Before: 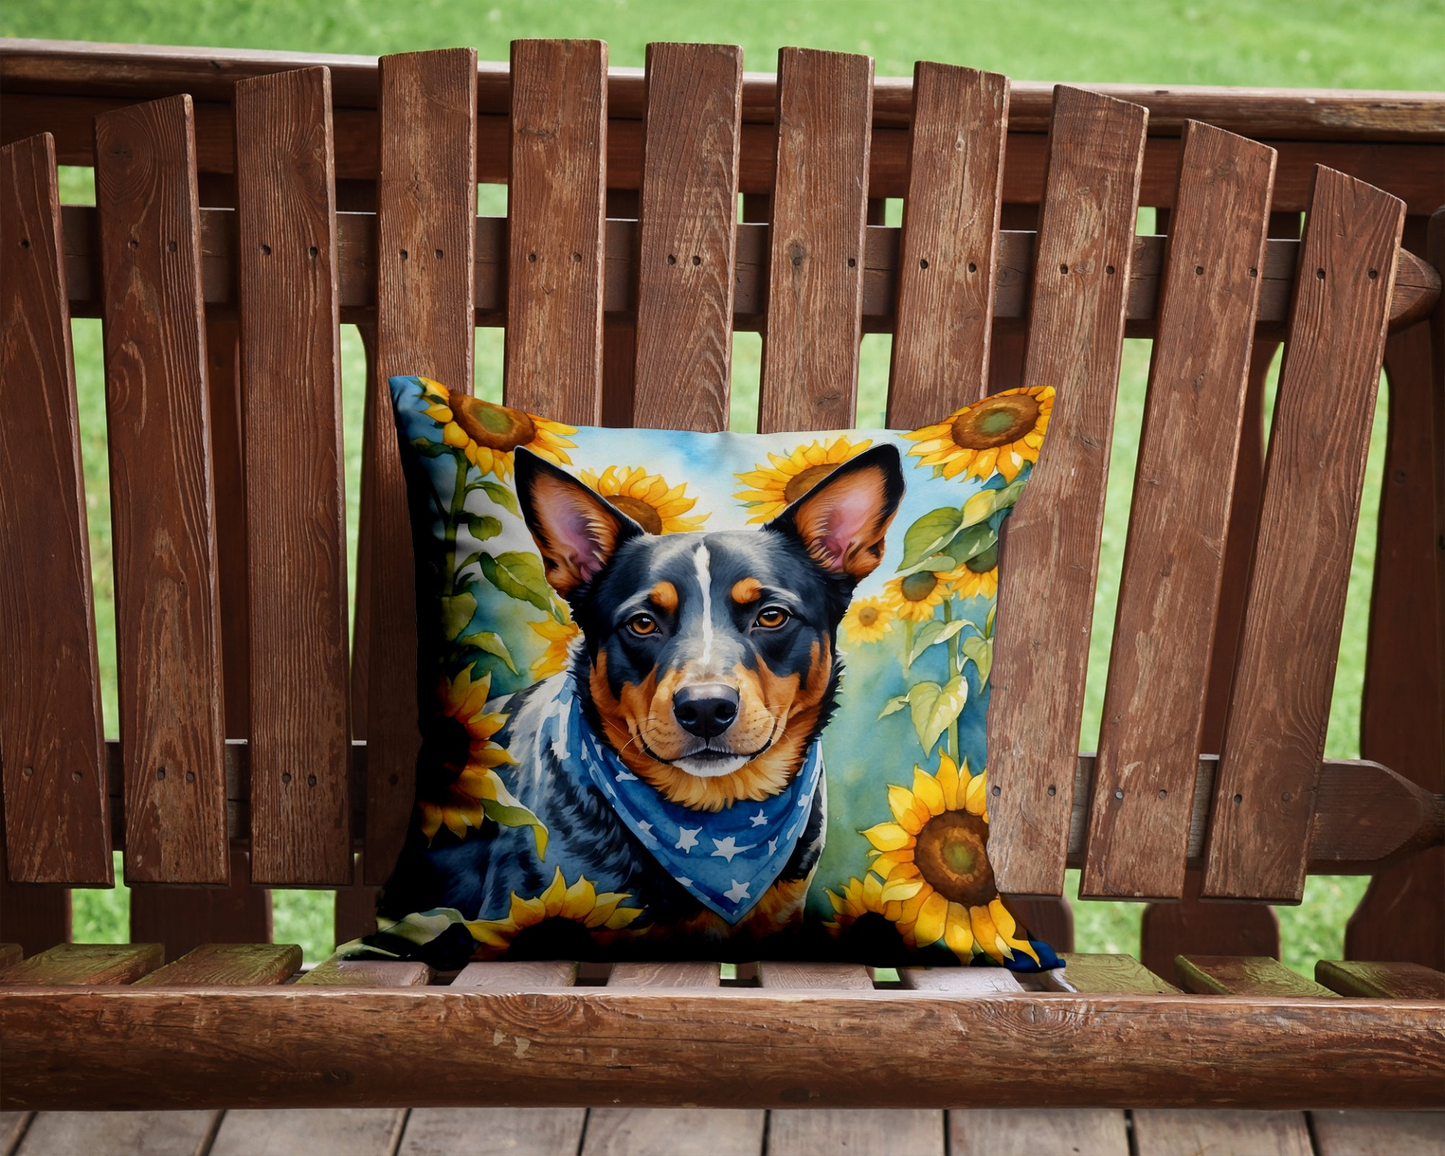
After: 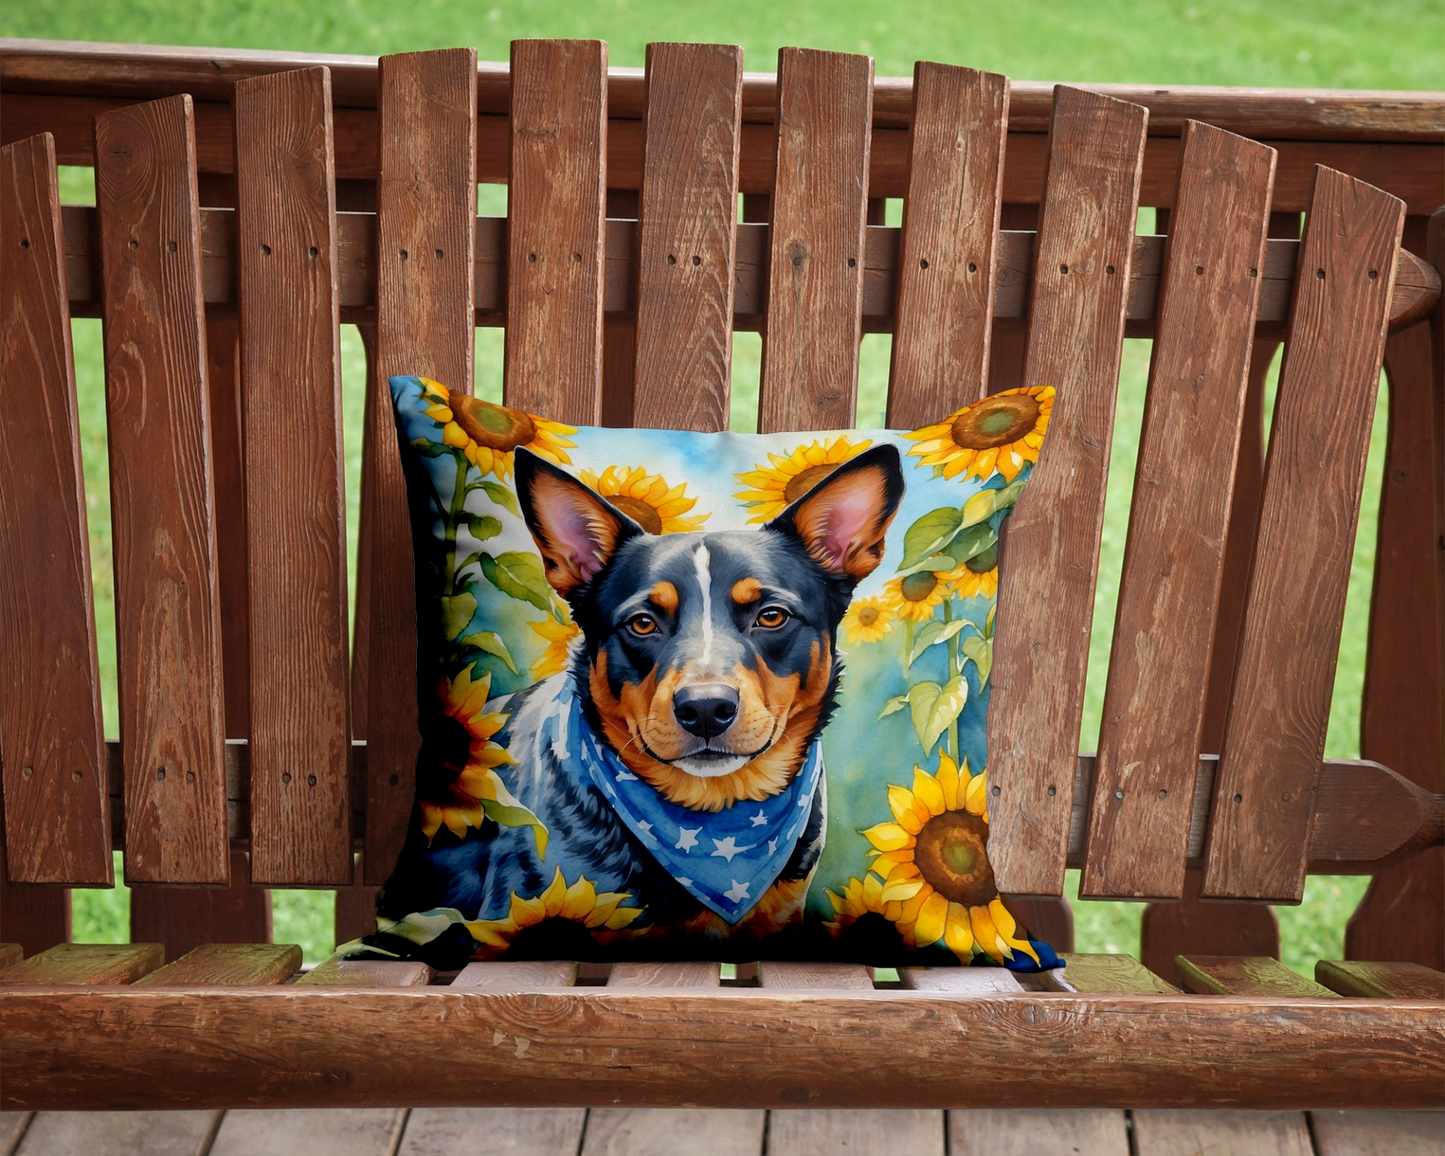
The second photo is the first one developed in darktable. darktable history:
shadows and highlights: on, module defaults
exposure: black level correction 0.001, exposure 0.191 EV, compensate highlight preservation false
